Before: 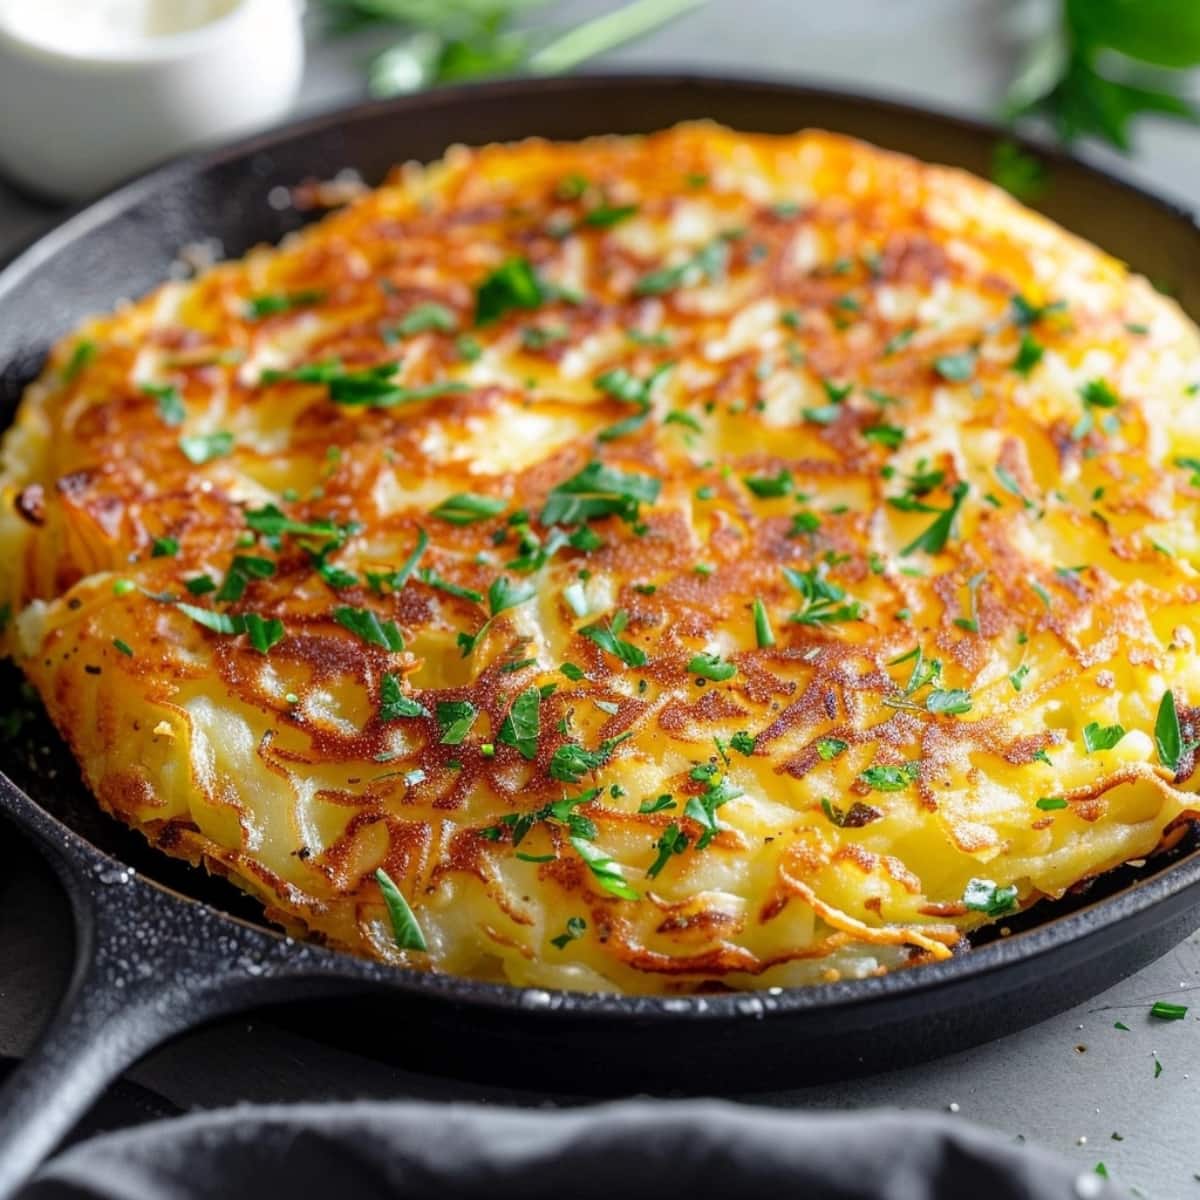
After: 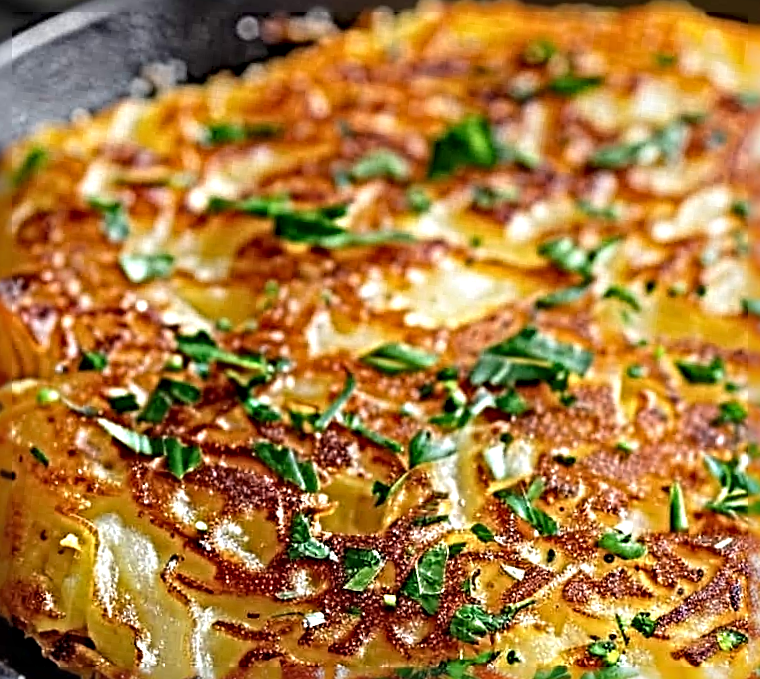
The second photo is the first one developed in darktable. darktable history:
crop and rotate: angle -6.76°, left 2.039%, top 7.04%, right 27.563%, bottom 30.038%
sharpen: radius 6.252, amount 1.817, threshold 0.186
